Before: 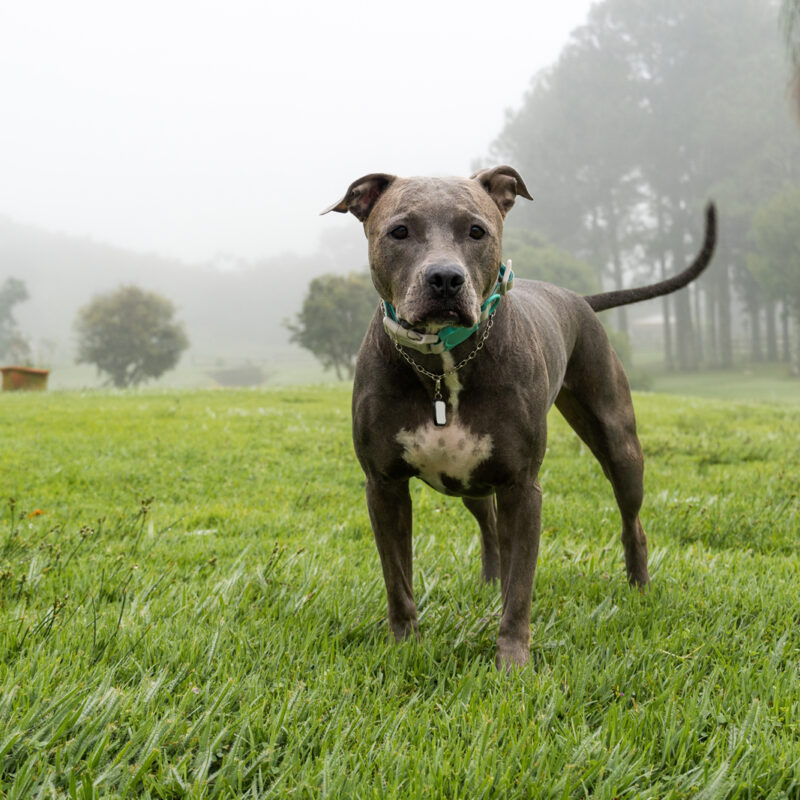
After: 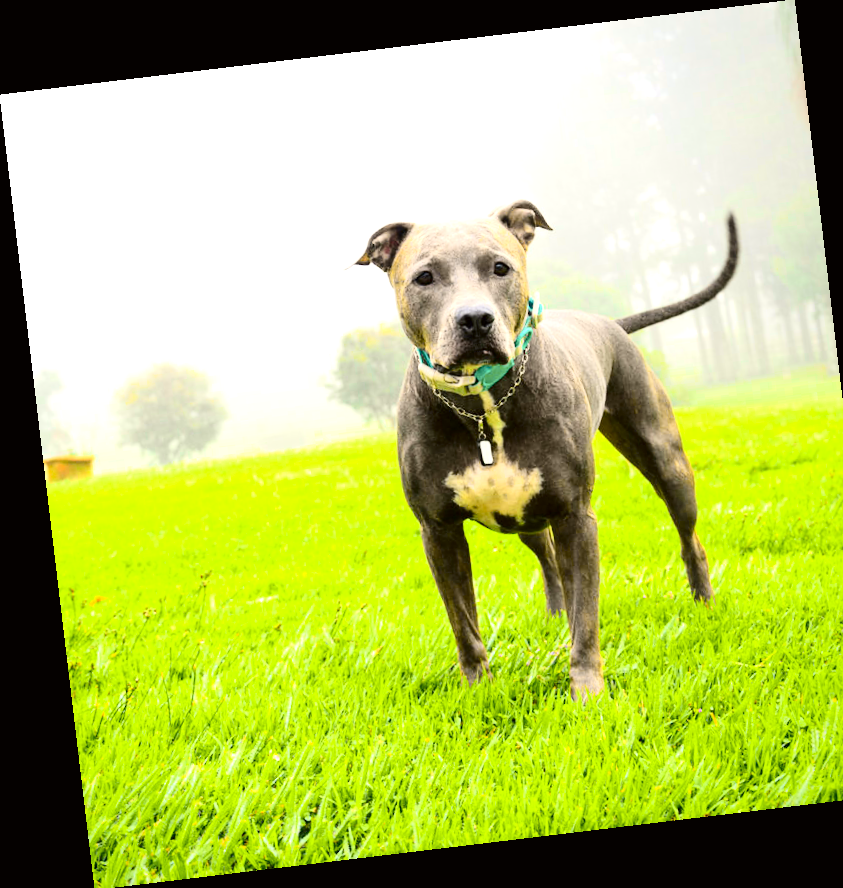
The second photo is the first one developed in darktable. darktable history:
tone curve: curves: ch0 [(0, 0) (0.104, 0.068) (0.236, 0.227) (0.46, 0.576) (0.657, 0.796) (0.861, 0.932) (1, 0.981)]; ch1 [(0, 0) (0.353, 0.344) (0.434, 0.382) (0.479, 0.476) (0.502, 0.504) (0.544, 0.534) (0.57, 0.57) (0.586, 0.603) (0.618, 0.631) (0.657, 0.679) (1, 1)]; ch2 [(0, 0) (0.34, 0.314) (0.434, 0.43) (0.5, 0.511) (0.528, 0.545) (0.557, 0.573) (0.573, 0.618) (0.628, 0.751) (1, 1)], color space Lab, independent channels, preserve colors none
vignetting: brightness -0.233, saturation 0.141
crop and rotate: right 5.167%
rotate and perspective: rotation -6.83°, automatic cropping off
exposure: black level correction 0, exposure 1.3 EV, compensate exposure bias true, compensate highlight preservation false
